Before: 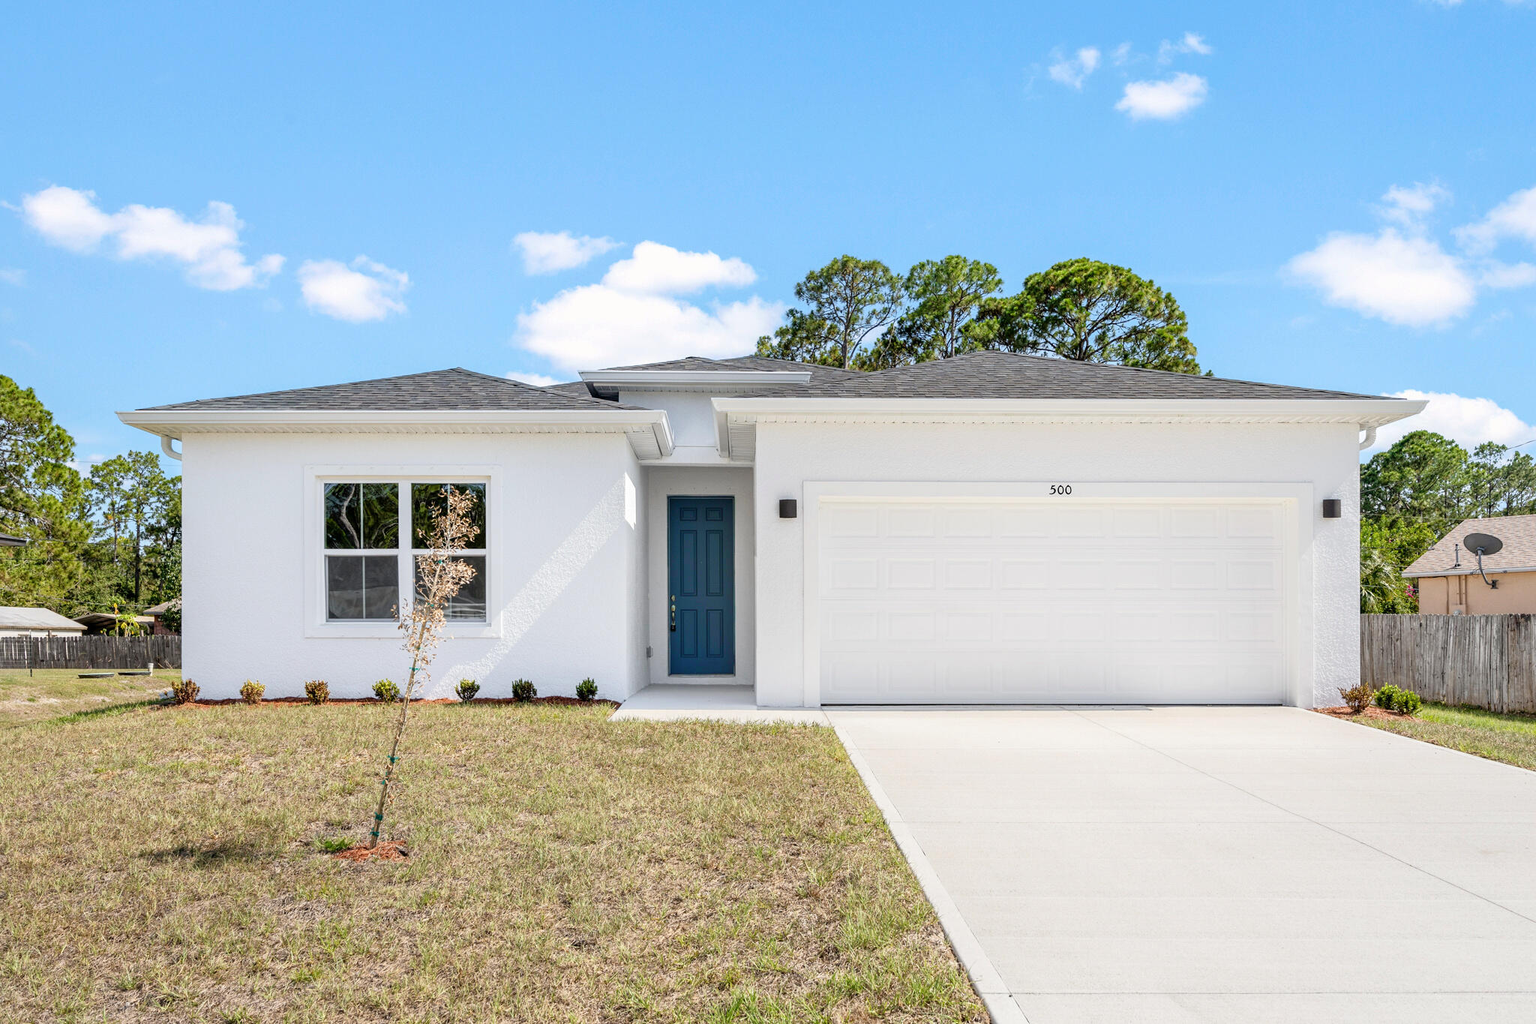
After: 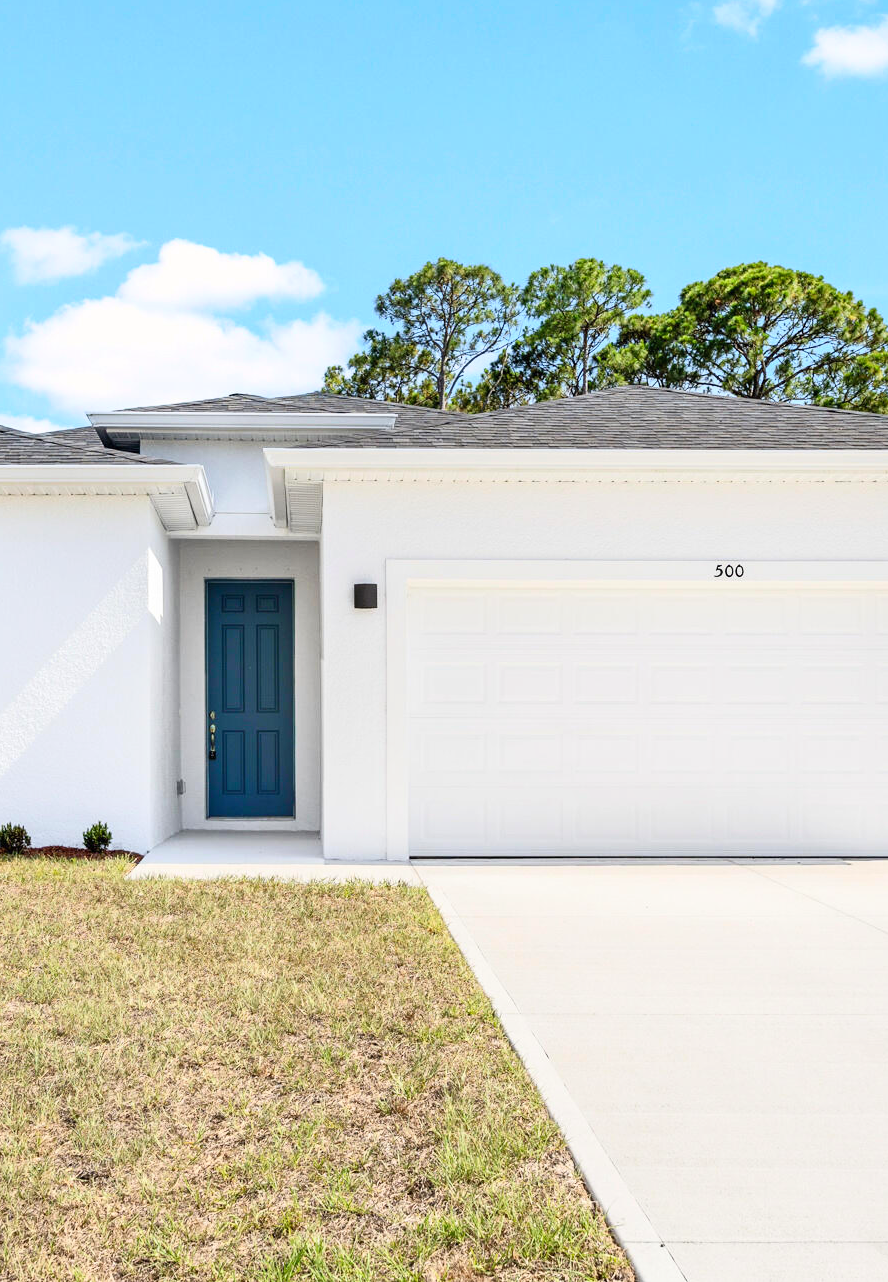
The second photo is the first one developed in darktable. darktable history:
color balance rgb: perceptual saturation grading › global saturation -1%
contrast brightness saturation: contrast 0.2, brightness 0.15, saturation 0.14
crop: left 33.452%, top 6.025%, right 23.155%
shadows and highlights: shadows 37.27, highlights -28.18, soften with gaussian
